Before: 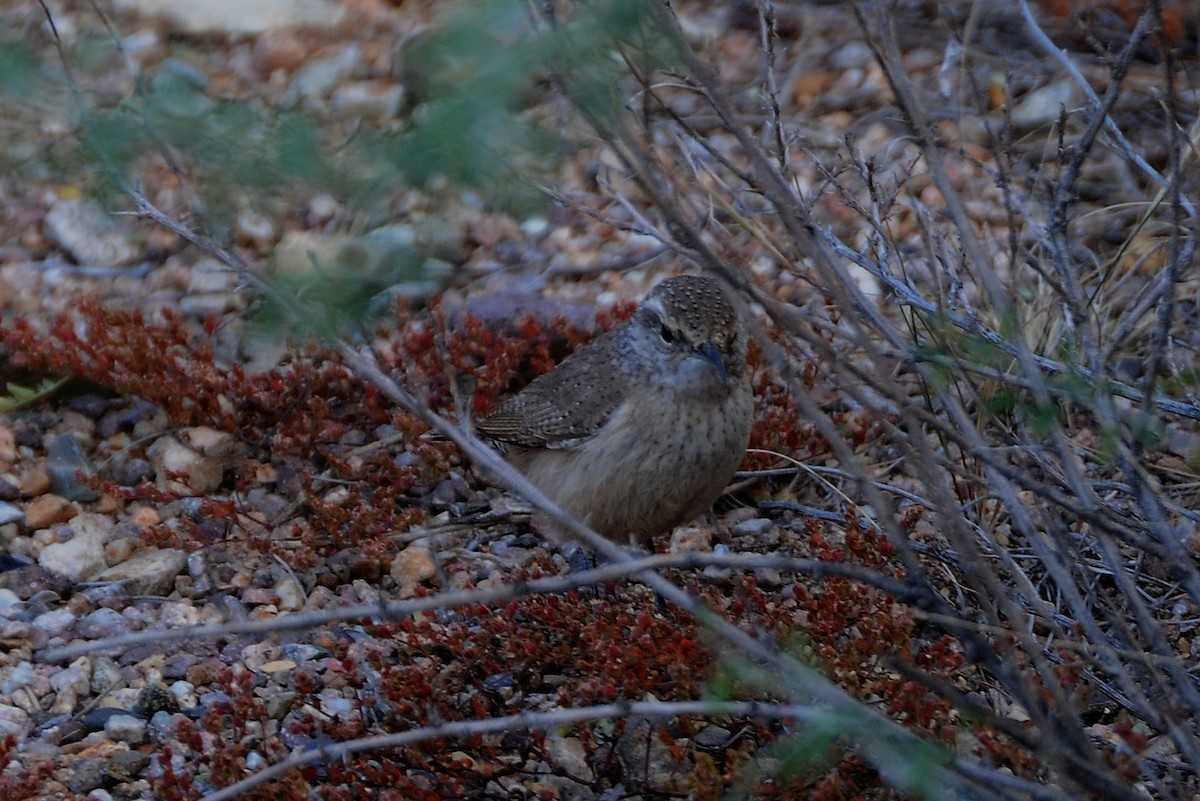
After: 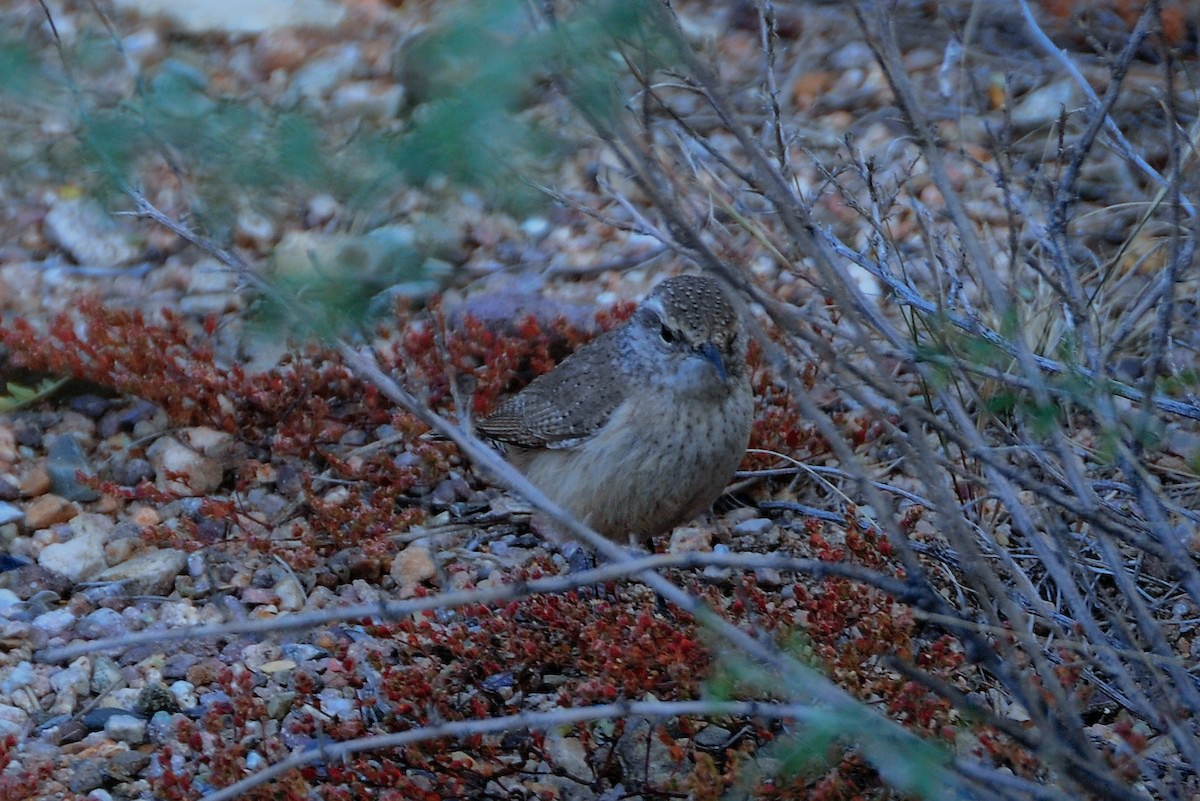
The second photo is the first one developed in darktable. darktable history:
shadows and highlights: highlights color adjustment 49.37%
color calibration: illuminant Planckian (black body), x 0.376, y 0.374, temperature 4124.86 K
tone equalizer: -8 EV -0.435 EV, -7 EV -0.406 EV, -6 EV -0.345 EV, -5 EV -0.248 EV, -3 EV 0.251 EV, -2 EV 0.316 EV, -1 EV 0.375 EV, +0 EV 0.396 EV, smoothing diameter 24.94%, edges refinement/feathering 10, preserve details guided filter
